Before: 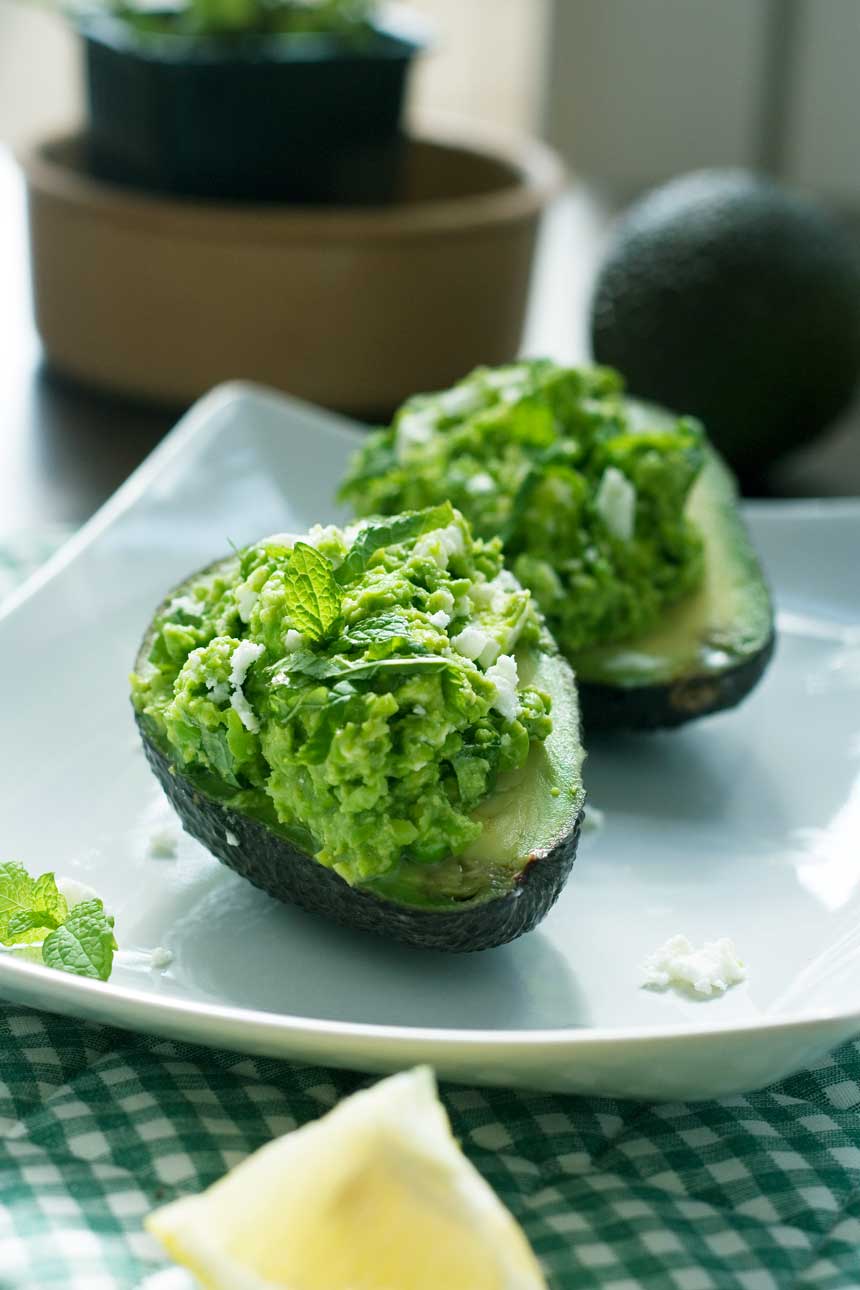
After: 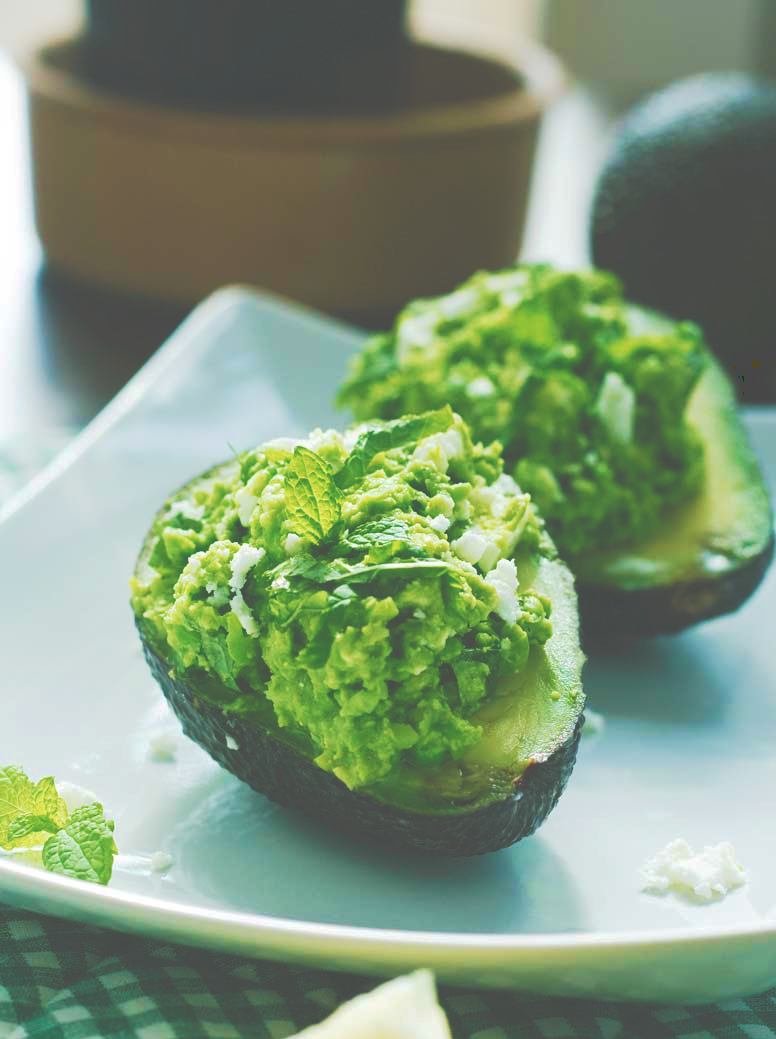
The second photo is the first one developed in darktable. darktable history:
white balance: red 1, blue 1
crop: top 7.49%, right 9.717%, bottom 11.943%
velvia: strength 50%
base curve: curves: ch0 [(0, 0) (0.74, 0.67) (1, 1)]
tone curve: curves: ch0 [(0, 0) (0.003, 0.301) (0.011, 0.302) (0.025, 0.307) (0.044, 0.313) (0.069, 0.316) (0.1, 0.322) (0.136, 0.325) (0.177, 0.341) (0.224, 0.358) (0.277, 0.386) (0.335, 0.429) (0.399, 0.486) (0.468, 0.556) (0.543, 0.644) (0.623, 0.728) (0.709, 0.796) (0.801, 0.854) (0.898, 0.908) (1, 1)], preserve colors none
